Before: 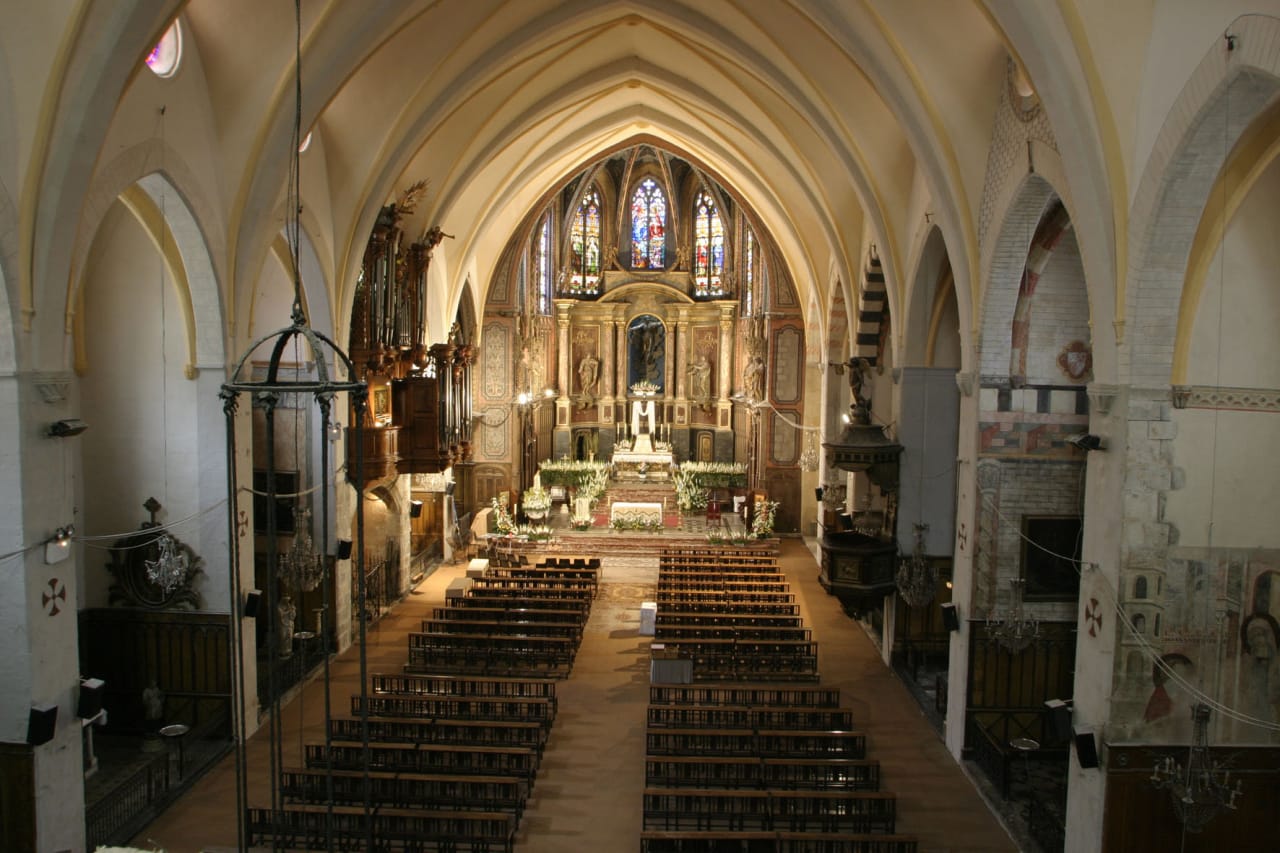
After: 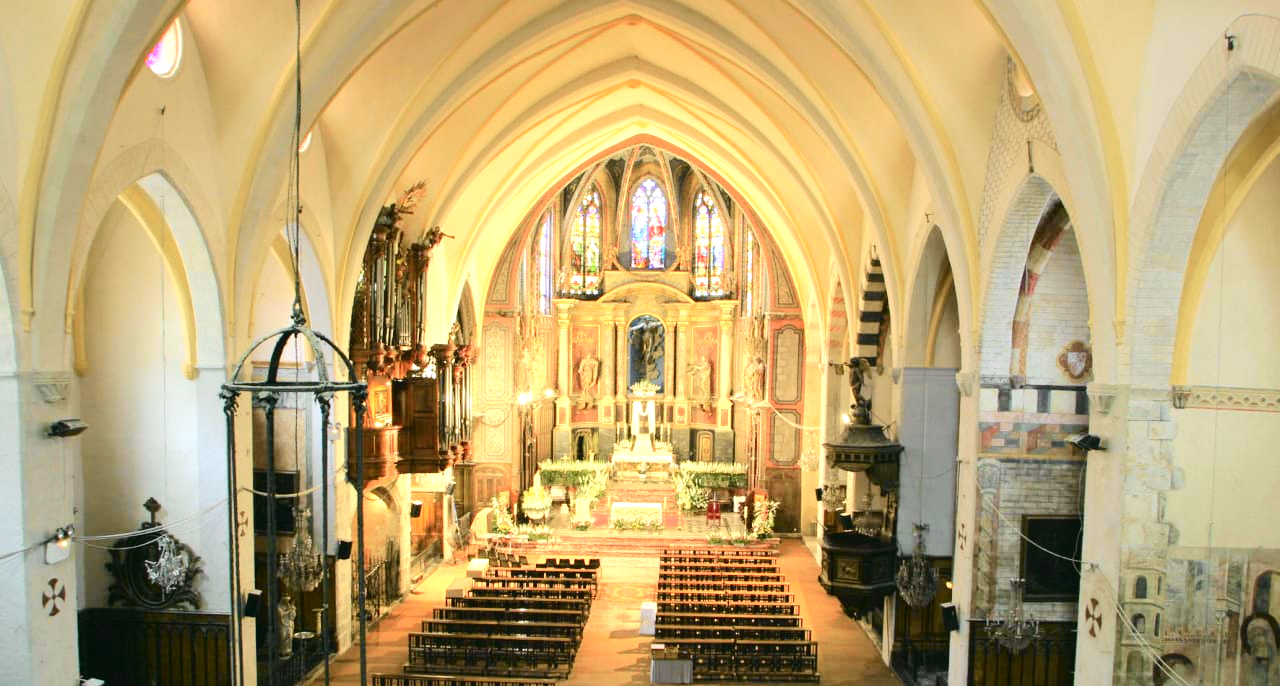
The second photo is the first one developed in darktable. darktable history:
exposure: black level correction 0, exposure 1.469 EV, compensate highlight preservation false
tone curve: curves: ch0 [(0, 0.022) (0.114, 0.083) (0.281, 0.315) (0.447, 0.557) (0.588, 0.711) (0.786, 0.839) (0.999, 0.949)]; ch1 [(0, 0) (0.389, 0.352) (0.458, 0.433) (0.486, 0.474) (0.509, 0.505) (0.535, 0.53) (0.555, 0.557) (0.586, 0.622) (0.677, 0.724) (1, 1)]; ch2 [(0, 0) (0.369, 0.388) (0.449, 0.431) (0.501, 0.5) (0.528, 0.52) (0.561, 0.59) (0.697, 0.721) (1, 1)], color space Lab, independent channels, preserve colors none
crop: bottom 19.53%
